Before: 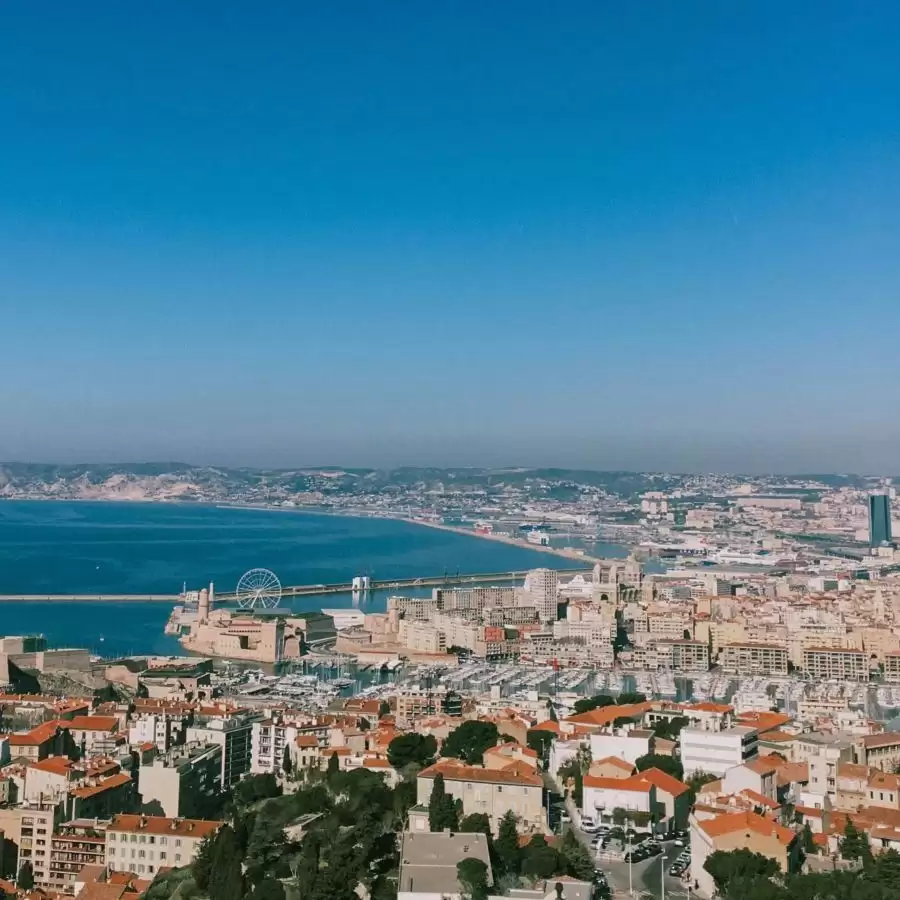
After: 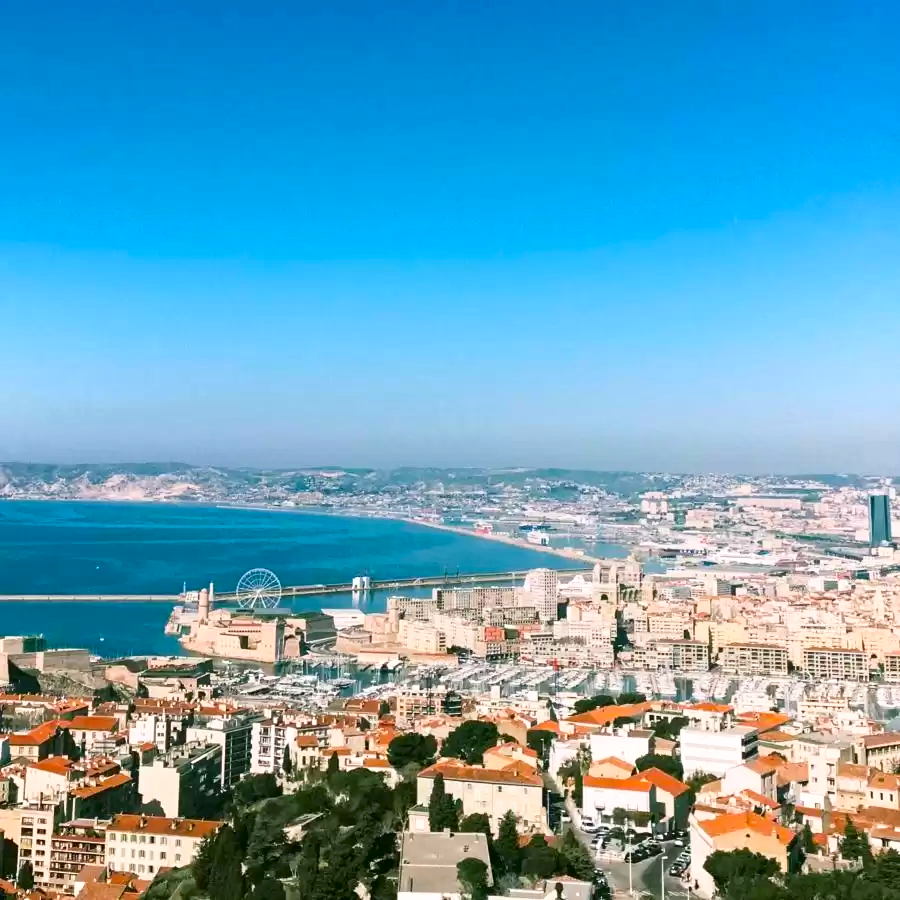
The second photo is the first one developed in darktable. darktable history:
shadows and highlights: shadows -62.32, white point adjustment -5.22, highlights 61.59
color balance: output saturation 120%
exposure: exposure 0.661 EV, compensate highlight preservation false
